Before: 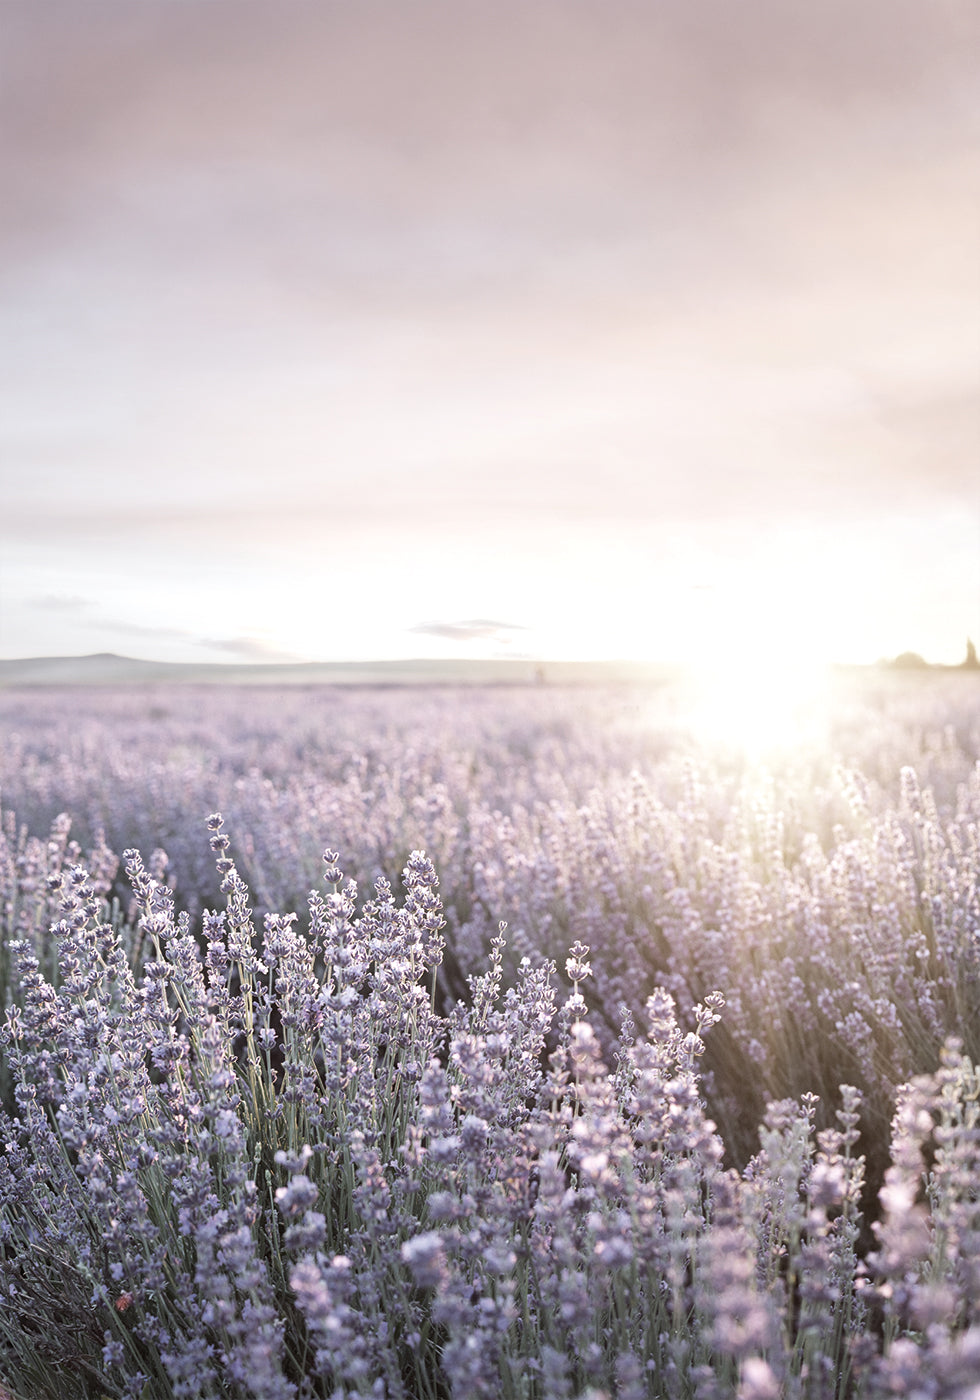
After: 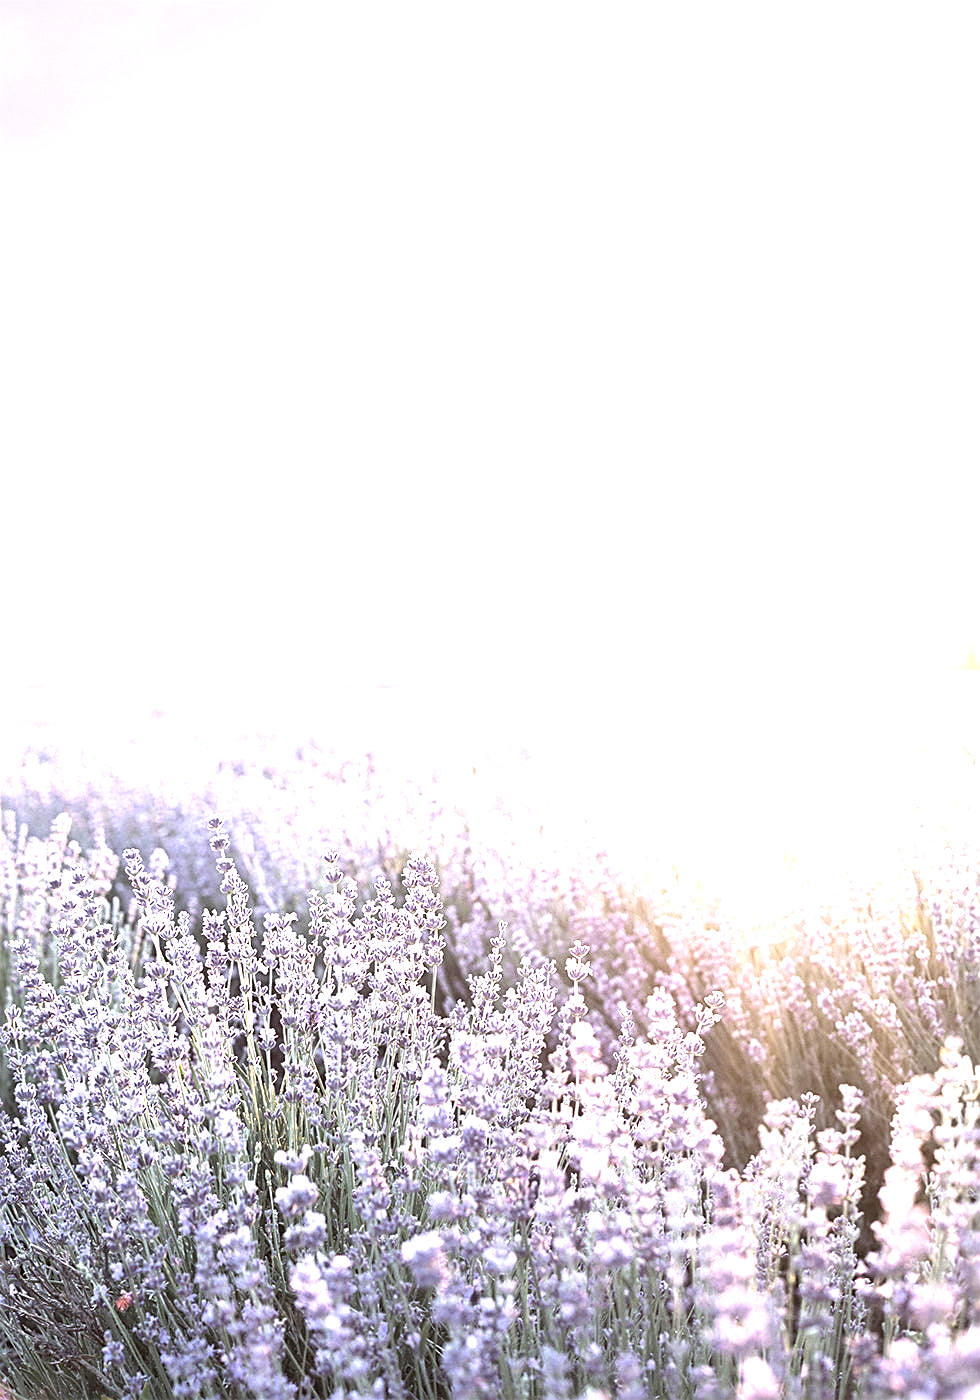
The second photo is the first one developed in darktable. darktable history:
exposure: black level correction 0, exposure 1.469 EV, compensate highlight preservation false
sharpen: on, module defaults
contrast brightness saturation: saturation 0.1
